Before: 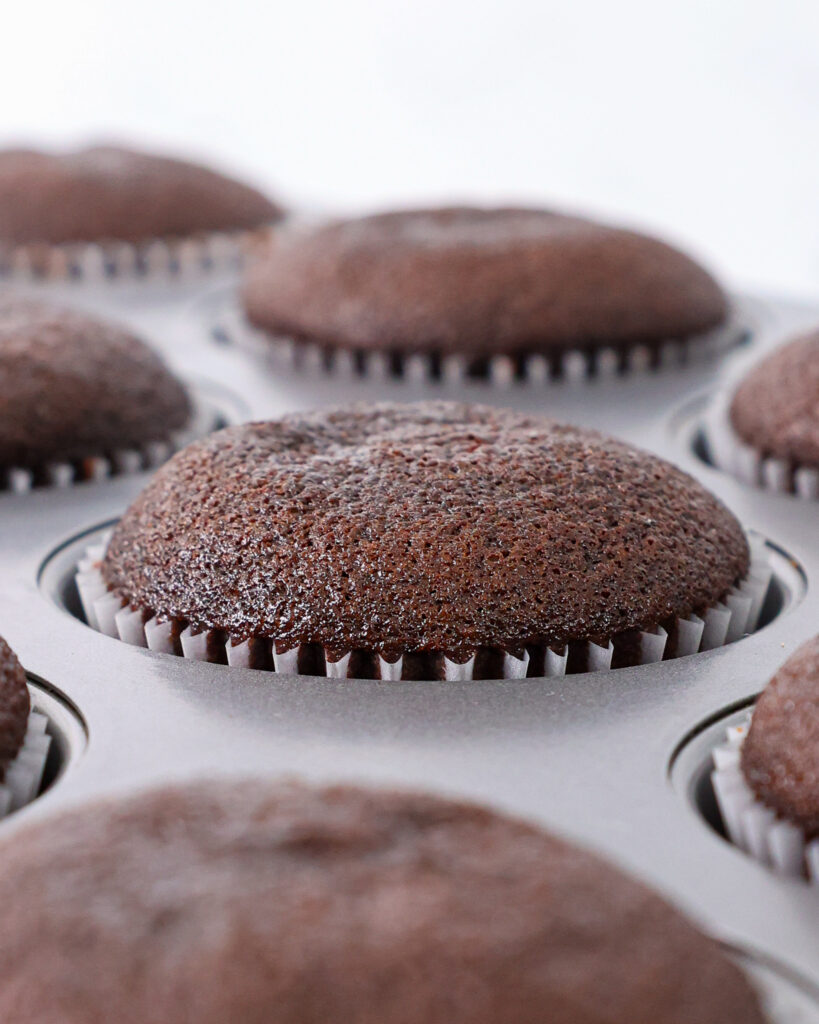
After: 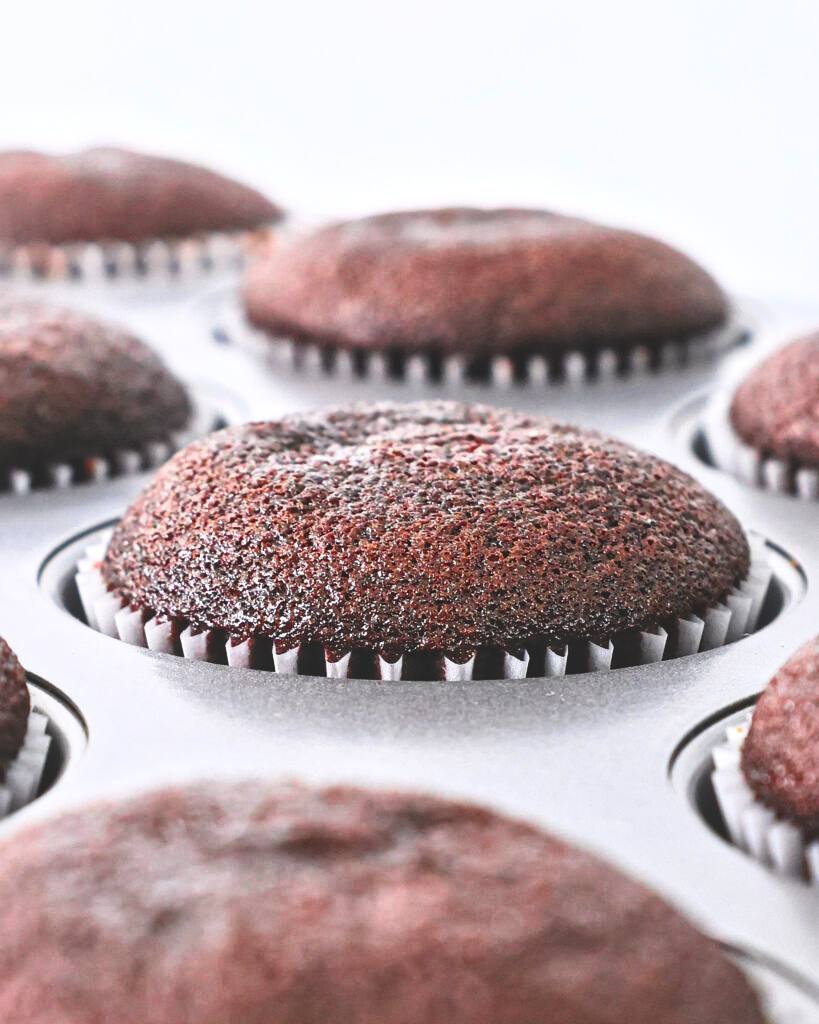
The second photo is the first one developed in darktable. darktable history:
exposure: black level correction -0.041, exposure 0.061 EV, compensate exposure bias true, compensate highlight preservation false
local contrast: mode bilateral grid, contrast 19, coarseness 20, detail 150%, midtone range 0.2
tone curve: curves: ch0 [(0, 0) (0.187, 0.12) (0.384, 0.363) (0.577, 0.681) (0.735, 0.881) (0.864, 0.959) (1, 0.987)]; ch1 [(0, 0) (0.402, 0.36) (0.476, 0.466) (0.501, 0.501) (0.518, 0.514) (0.564, 0.614) (0.614, 0.664) (0.741, 0.829) (1, 1)]; ch2 [(0, 0) (0.429, 0.387) (0.483, 0.481) (0.503, 0.501) (0.522, 0.533) (0.564, 0.605) (0.615, 0.697) (0.702, 0.774) (1, 0.895)], color space Lab, independent channels, preserve colors none
